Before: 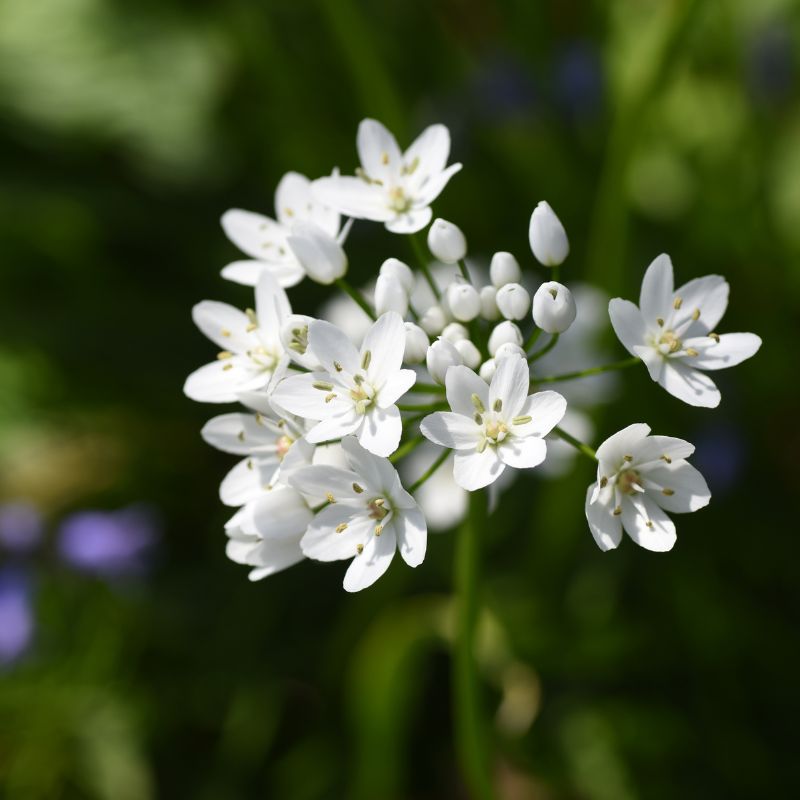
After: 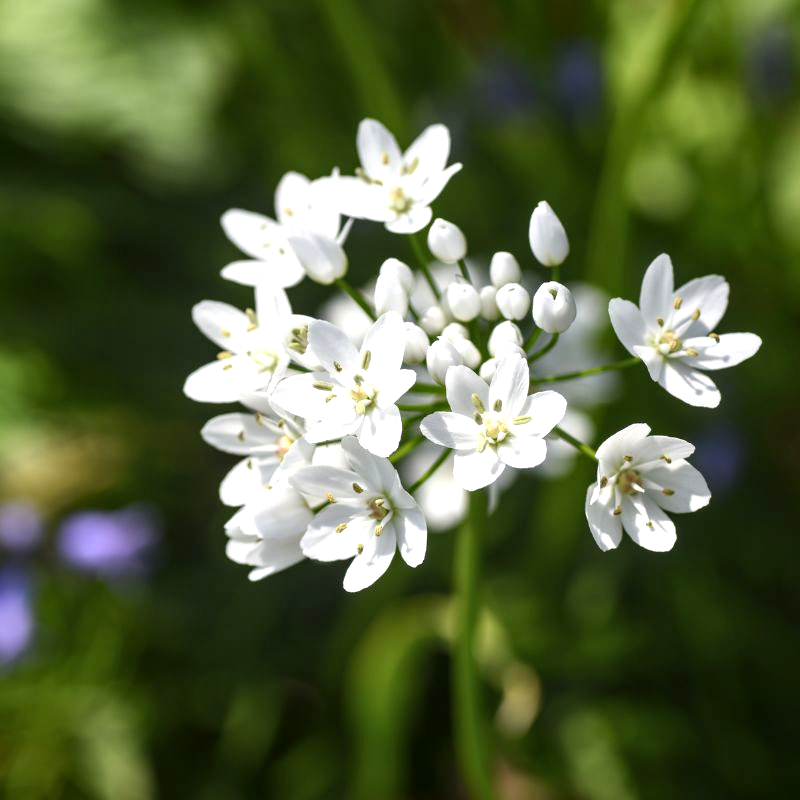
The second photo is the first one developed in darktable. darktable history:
local contrast: on, module defaults
exposure: exposure 0.6 EV, compensate highlight preservation false
